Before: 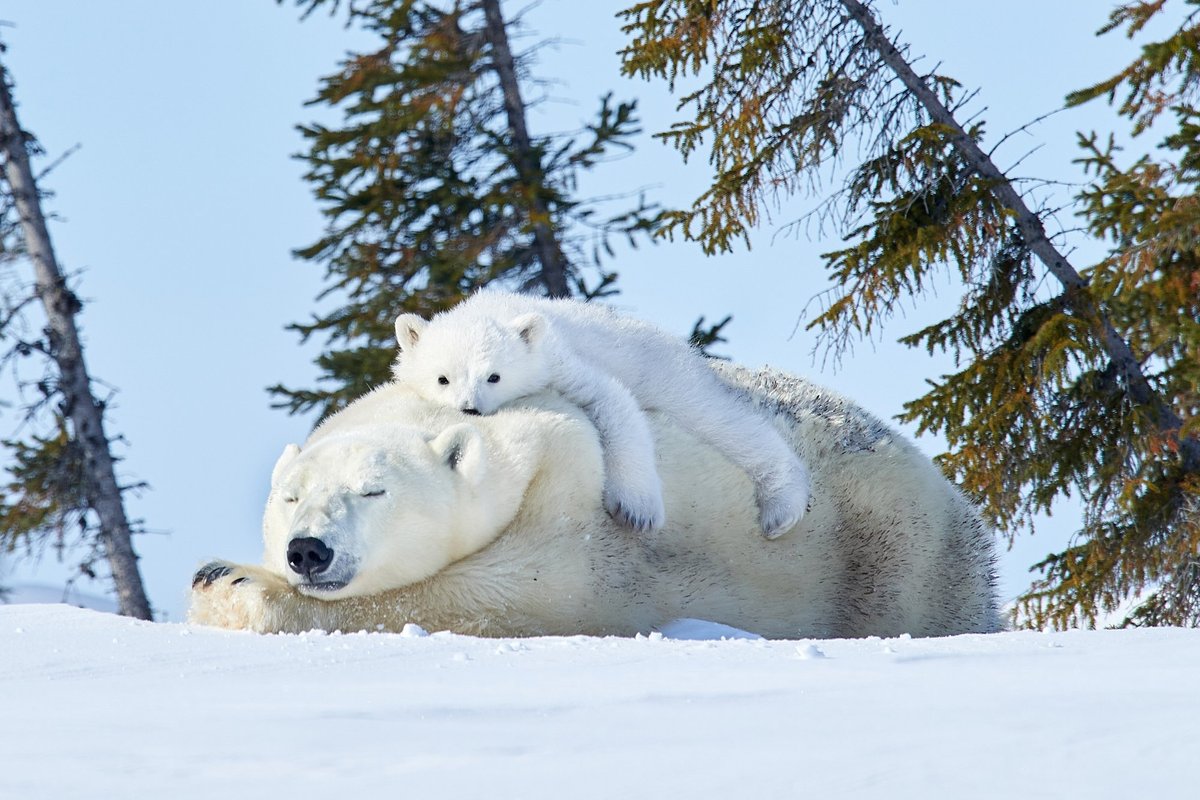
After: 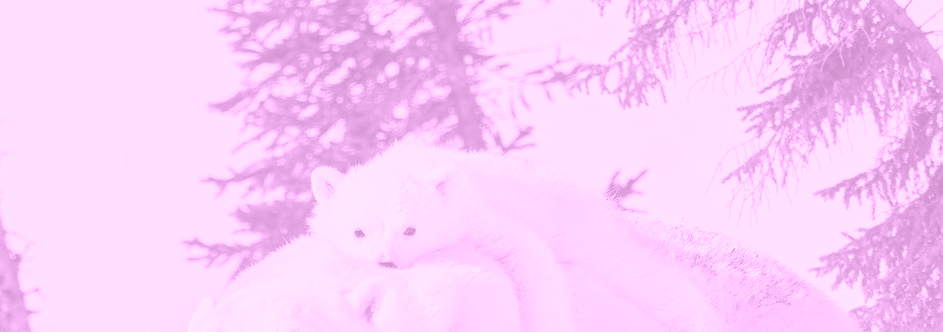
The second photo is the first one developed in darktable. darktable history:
local contrast: highlights 100%, shadows 100%, detail 120%, midtone range 0.2
crop: left 7.036%, top 18.398%, right 14.379%, bottom 40.043%
colorize: hue 331.2°, saturation 75%, source mix 30.28%, lightness 70.52%, version 1
white balance: red 0.98, blue 1.61
